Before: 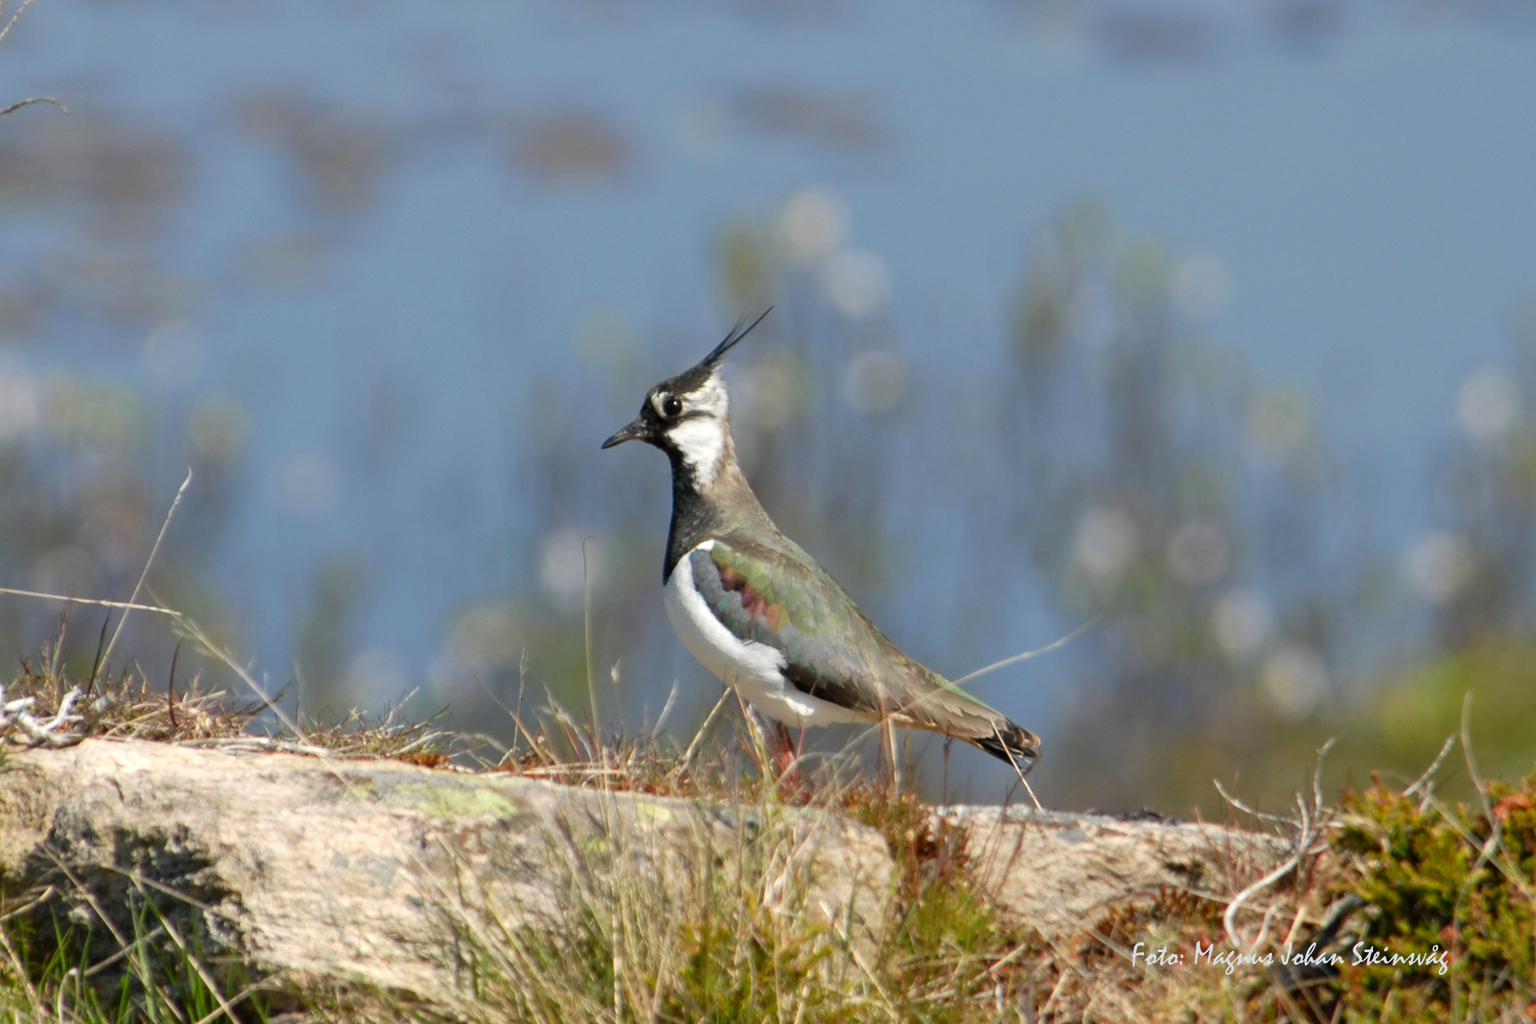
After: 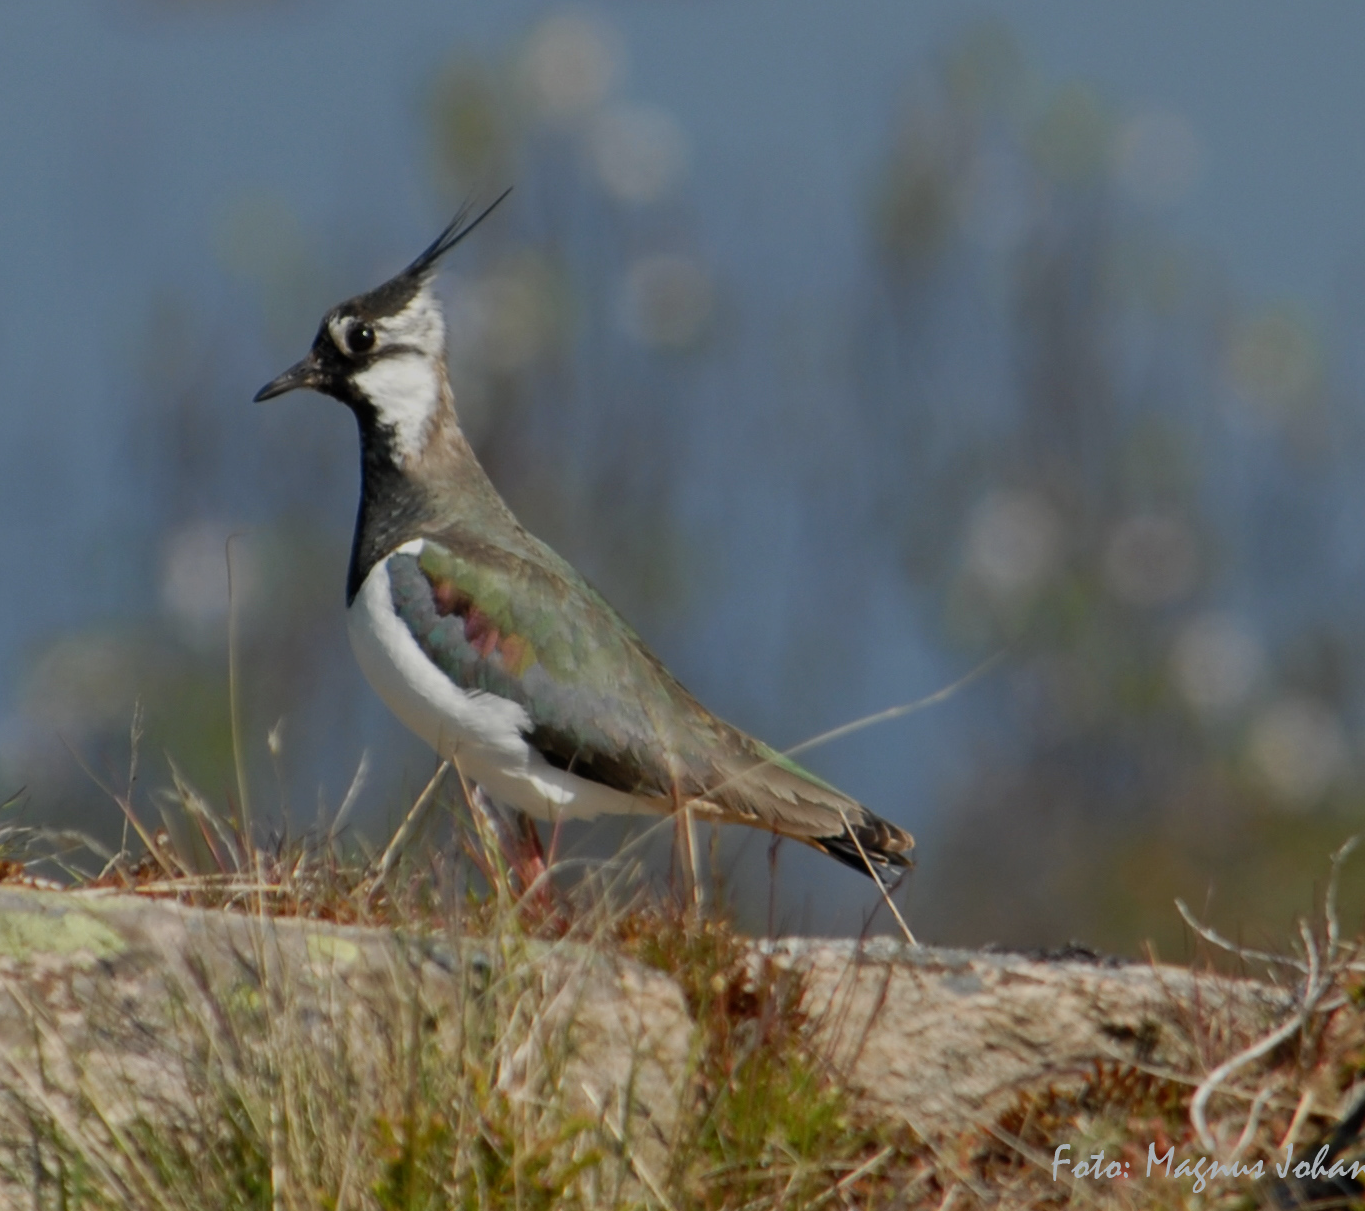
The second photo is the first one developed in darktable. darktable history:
crop and rotate: left 28.256%, top 17.734%, right 12.656%, bottom 3.573%
exposure: black level correction 0, exposure -0.766 EV, compensate highlight preservation false
